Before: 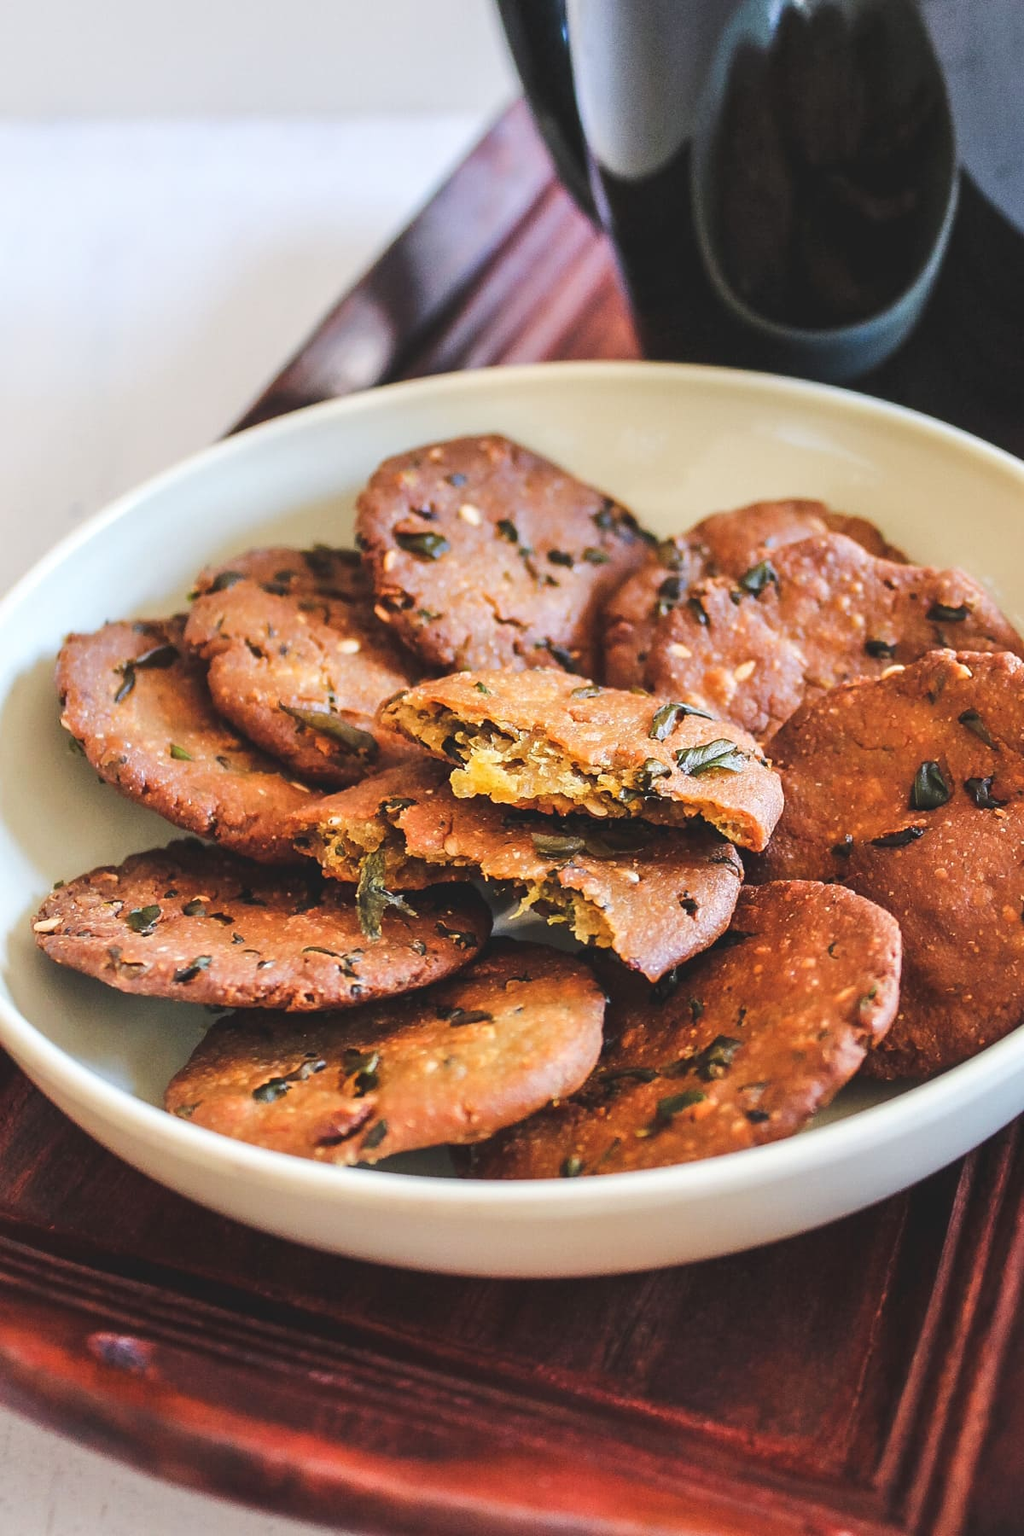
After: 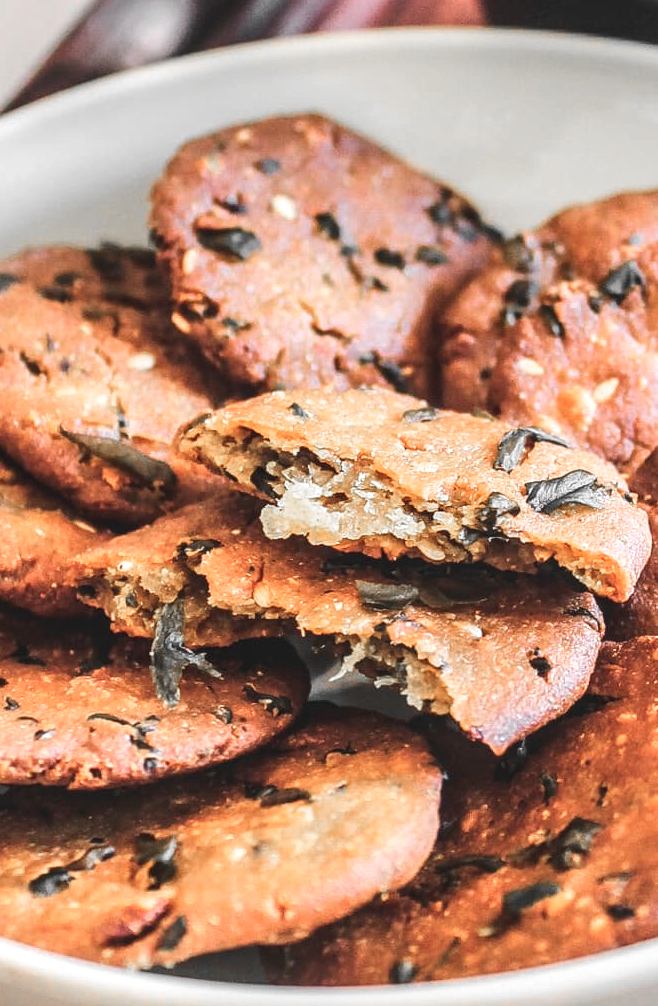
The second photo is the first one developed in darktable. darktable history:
local contrast: on, module defaults
color zones: curves: ch0 [(0, 0.65) (0.096, 0.644) (0.221, 0.539) (0.429, 0.5) (0.571, 0.5) (0.714, 0.5) (0.857, 0.5) (1, 0.65)]; ch1 [(0, 0.5) (0.143, 0.5) (0.257, -0.002) (0.429, 0.04) (0.571, -0.001) (0.714, -0.015) (0.857, 0.024) (1, 0.5)]
crop and rotate: left 22.316%, top 22.036%, right 22.77%, bottom 22.046%
exposure: compensate highlight preservation false
